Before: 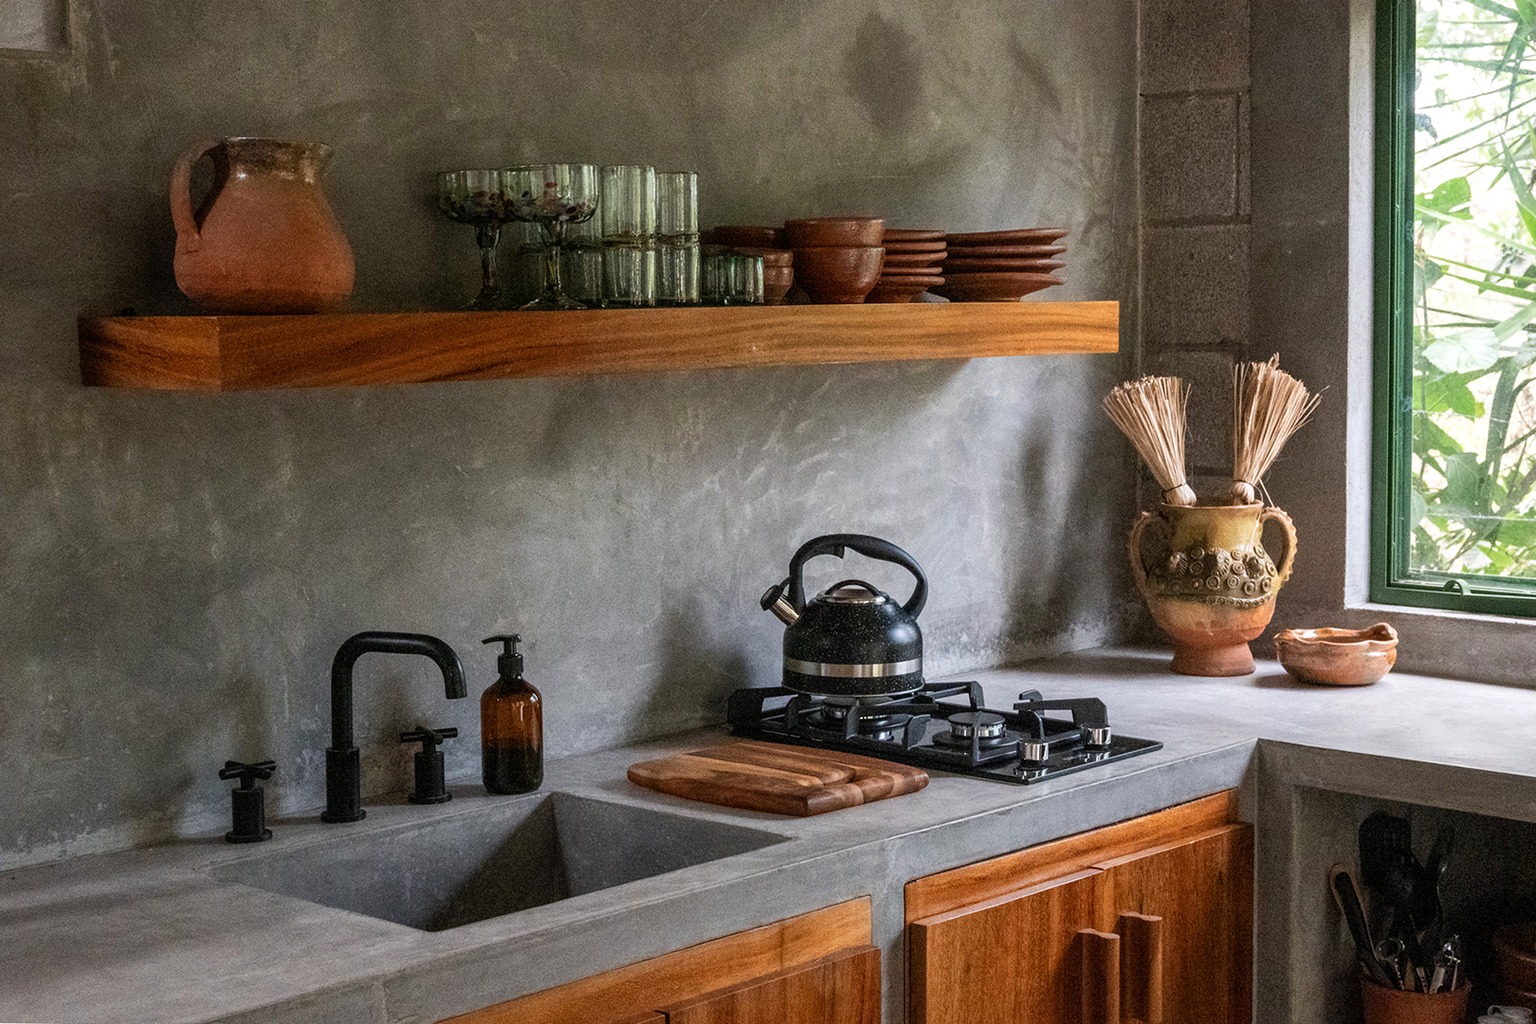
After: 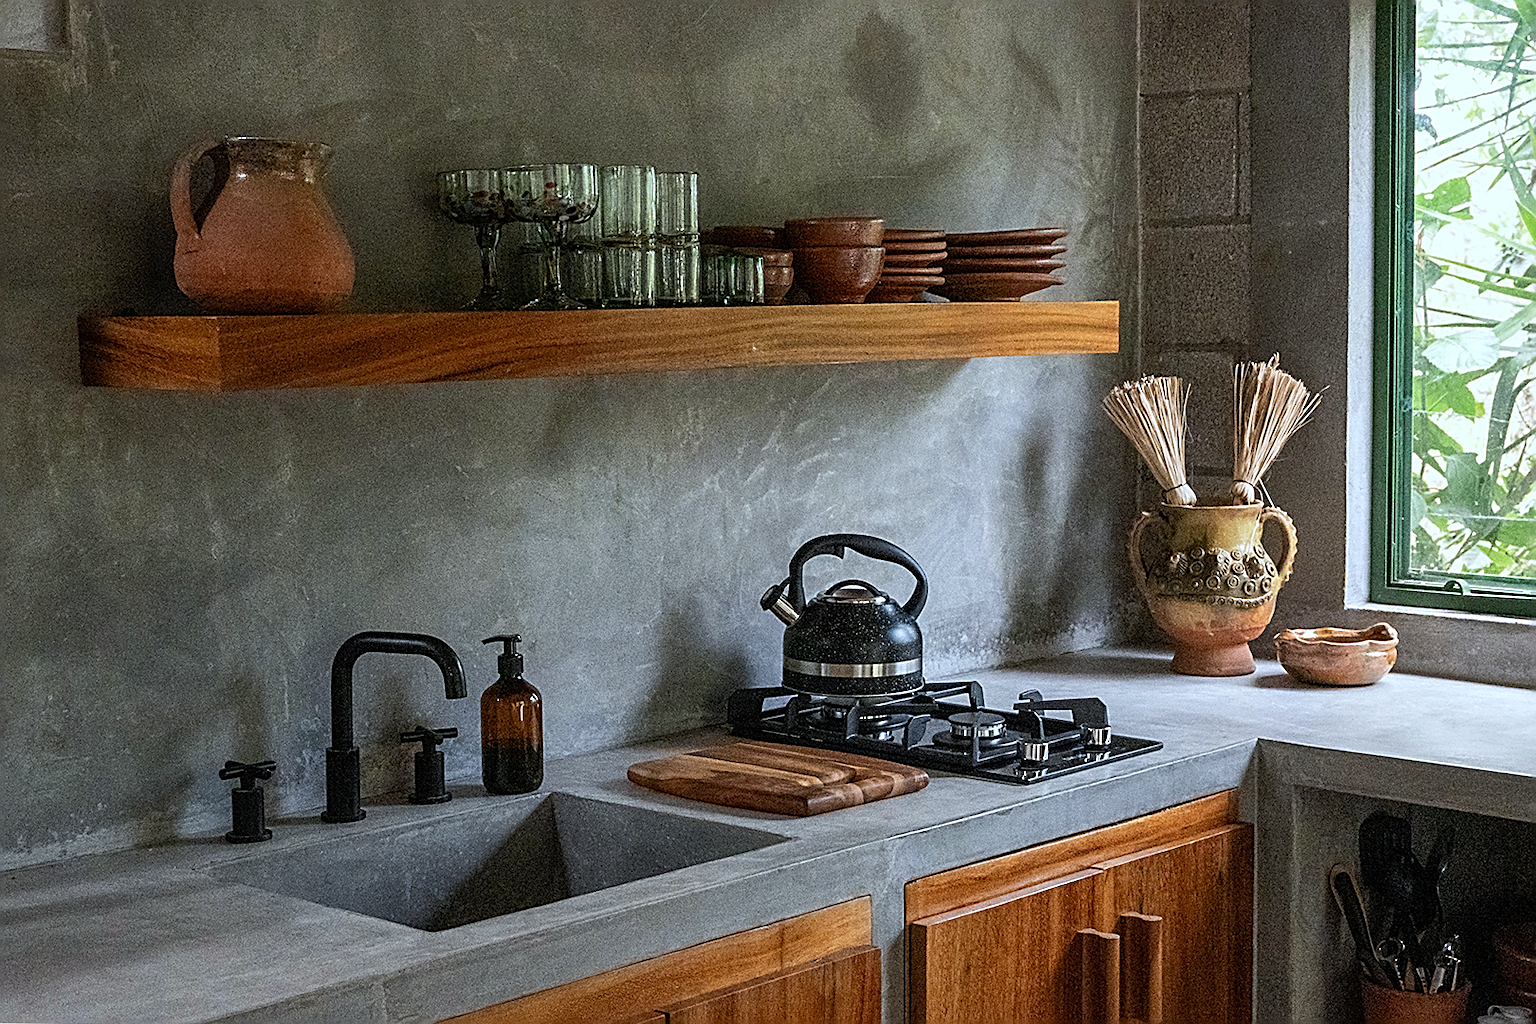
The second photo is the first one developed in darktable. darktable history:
white balance: red 0.925, blue 1.046
sharpen: amount 1
